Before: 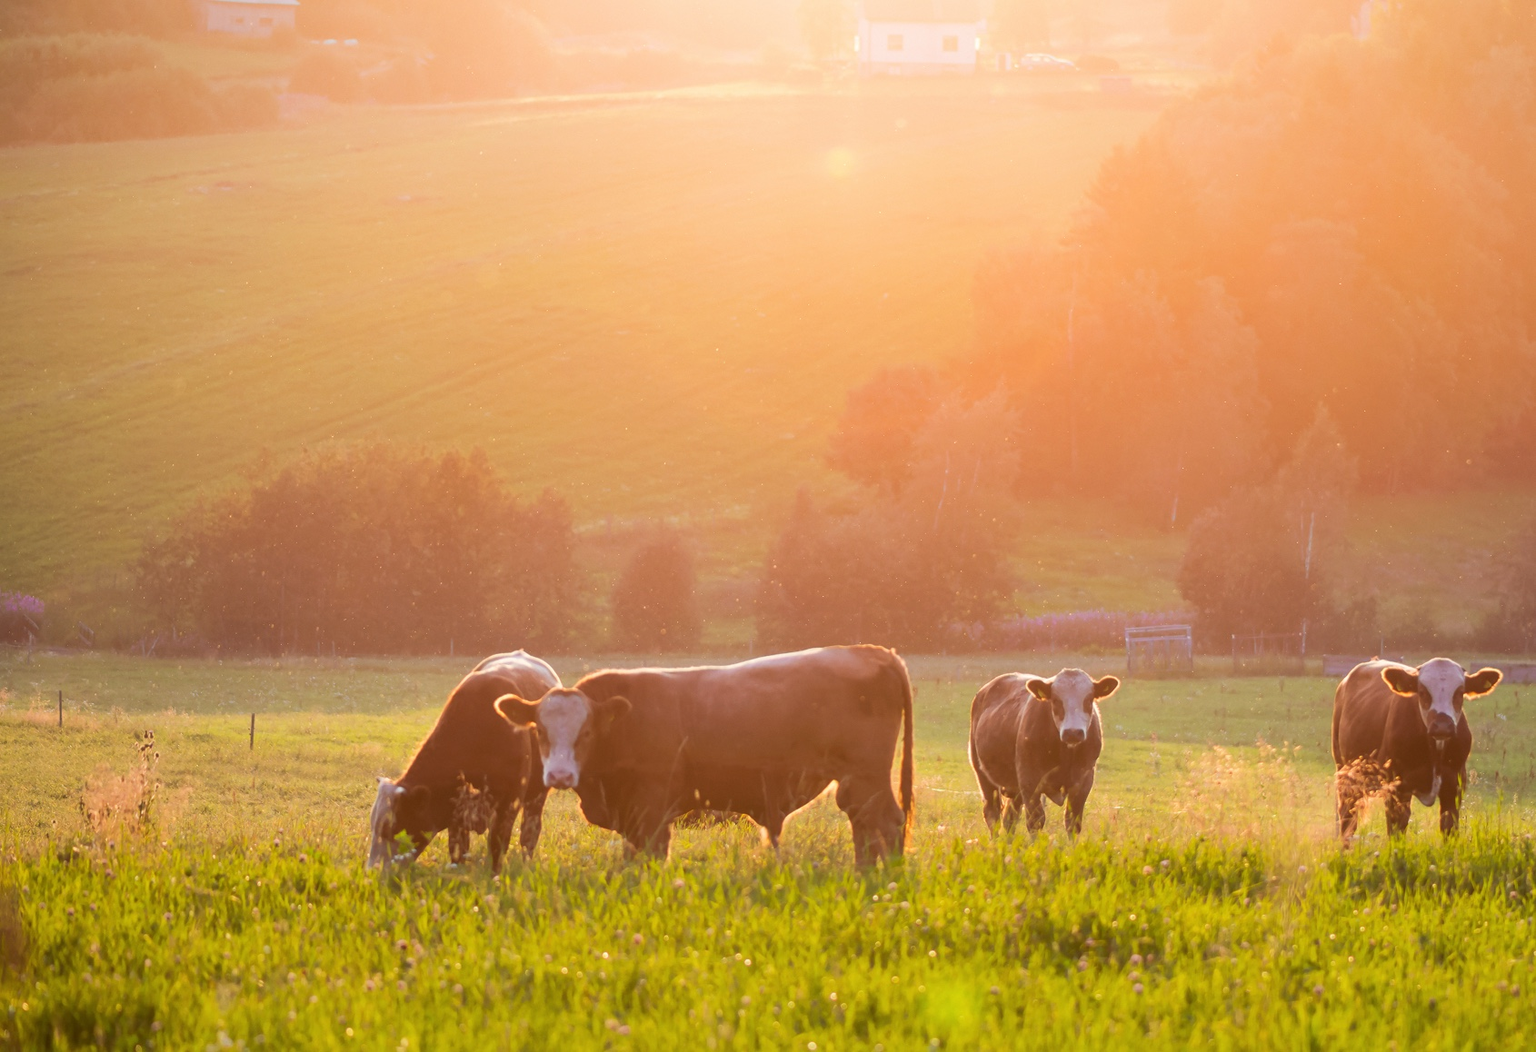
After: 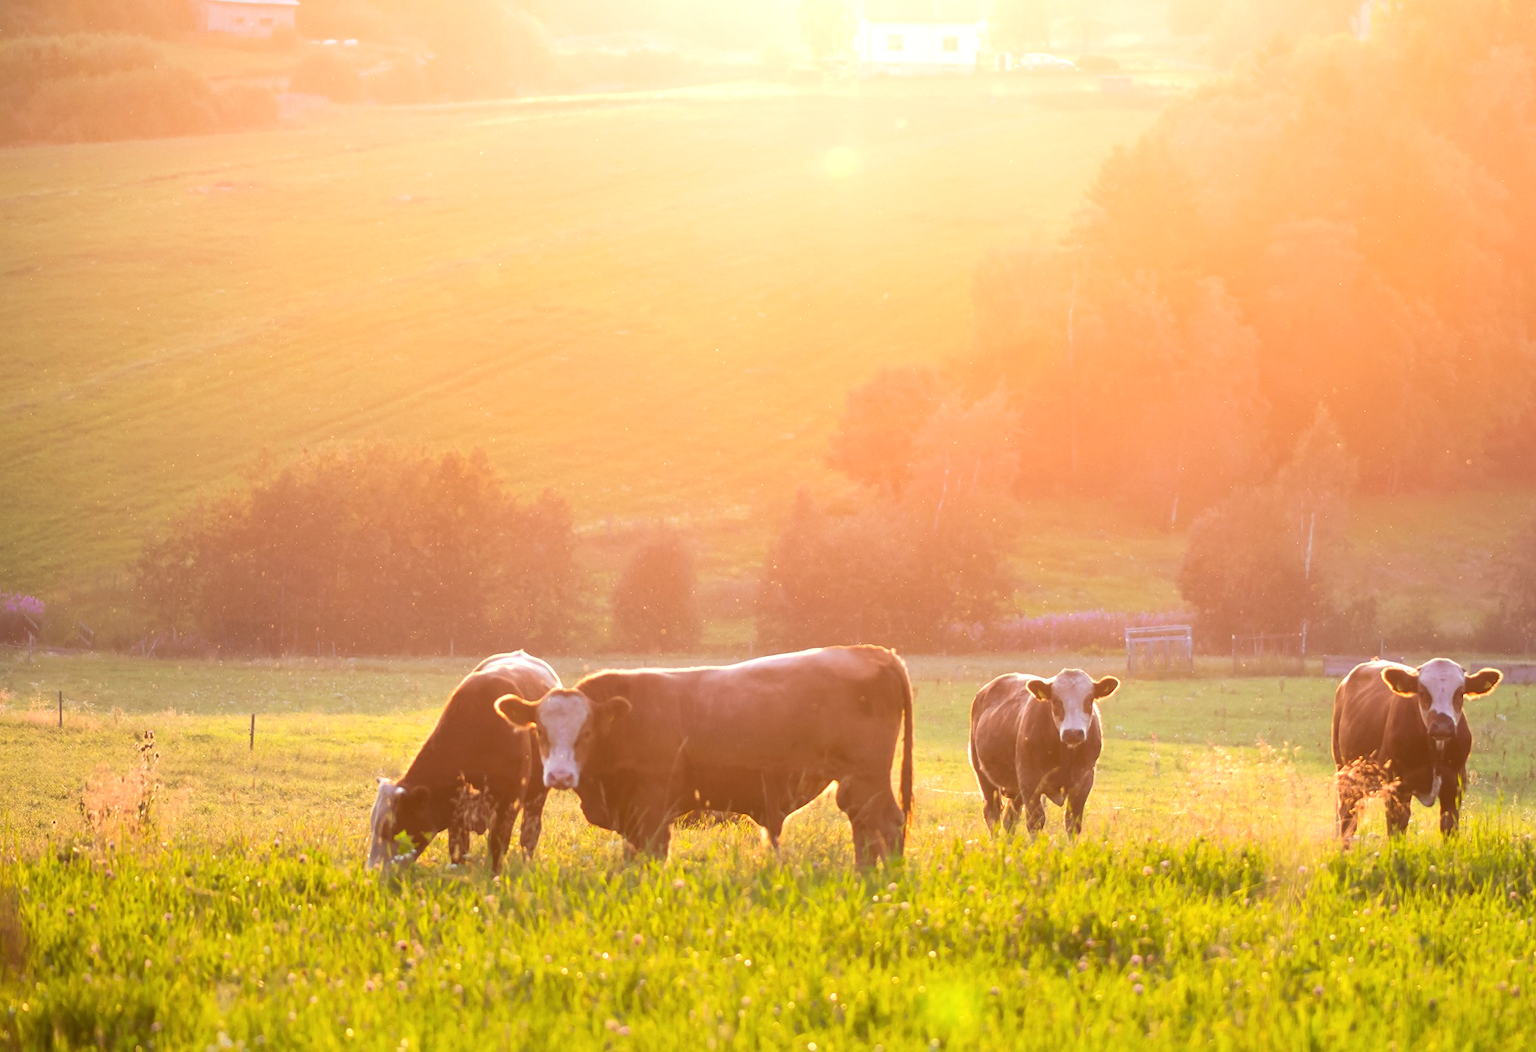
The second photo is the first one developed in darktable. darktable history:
exposure: exposure 0.49 EV, compensate exposure bias true, compensate highlight preservation false
